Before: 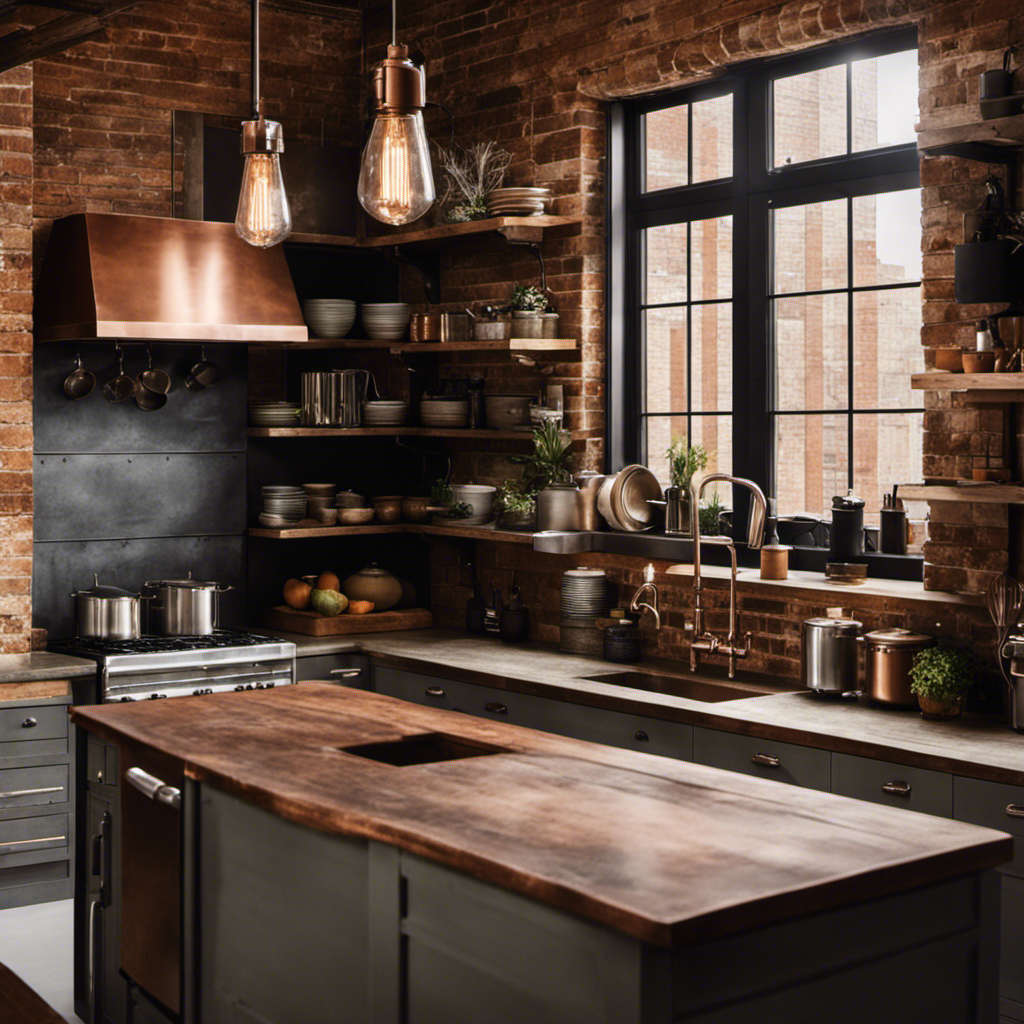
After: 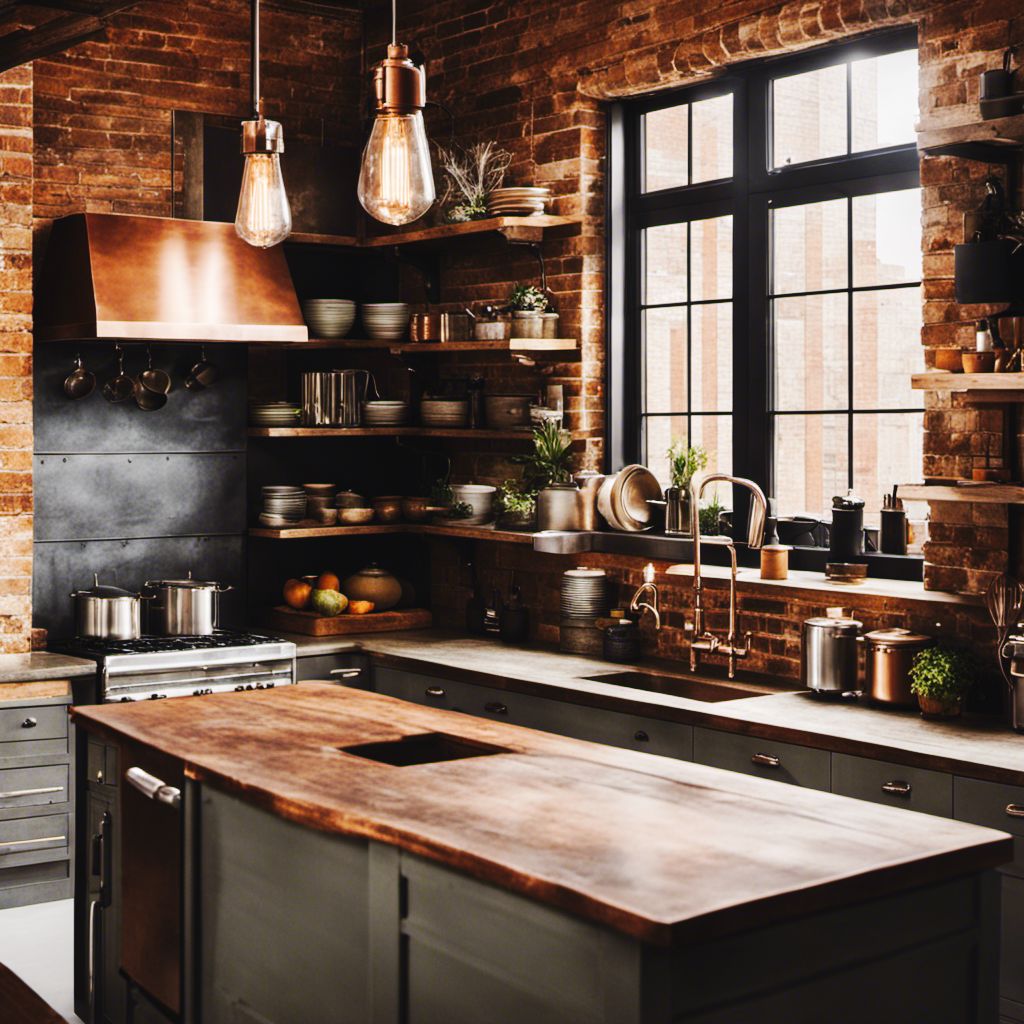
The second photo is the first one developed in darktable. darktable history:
tone curve: curves: ch0 [(0, 0.026) (0.146, 0.158) (0.272, 0.34) (0.453, 0.627) (0.687, 0.829) (1, 1)], preserve colors none
